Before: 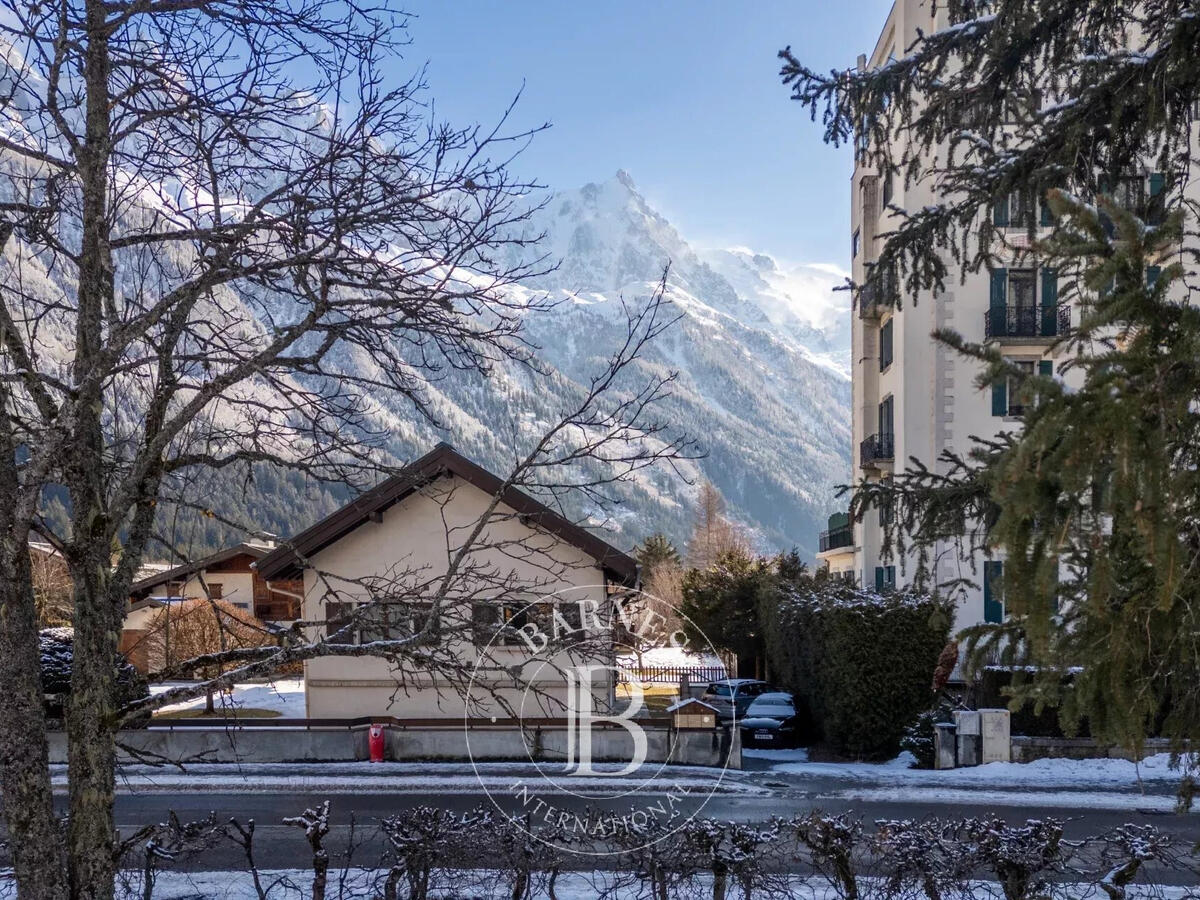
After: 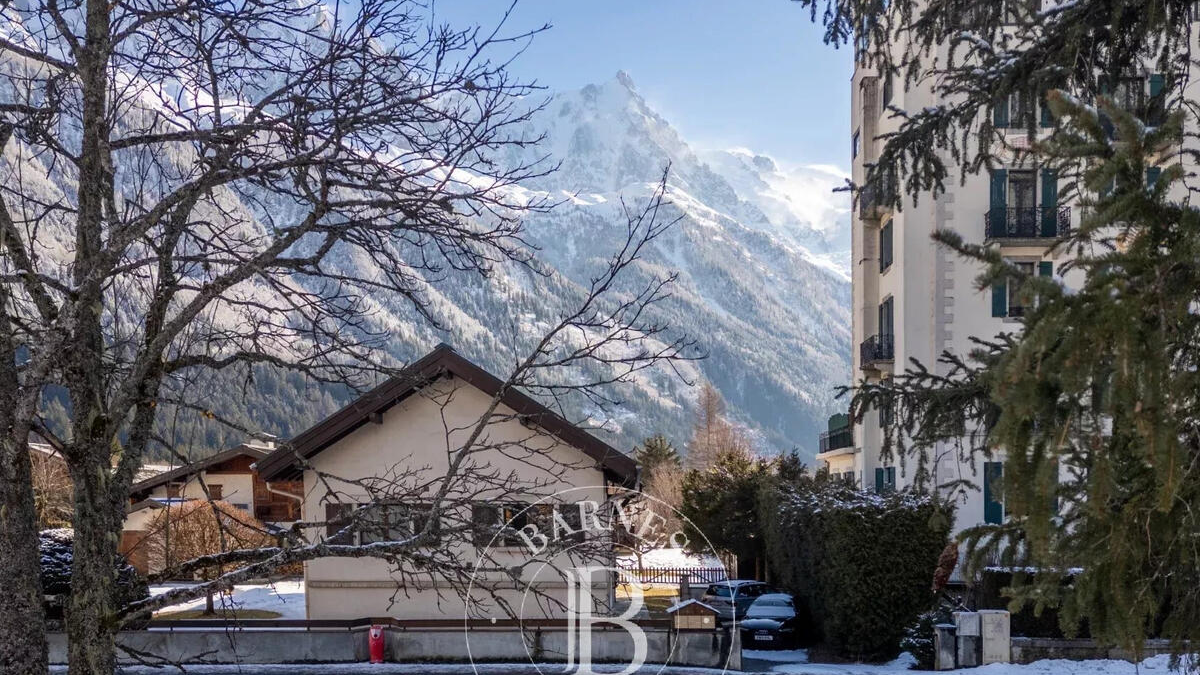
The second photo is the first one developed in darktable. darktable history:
crop: top 11.031%, bottom 13.881%
